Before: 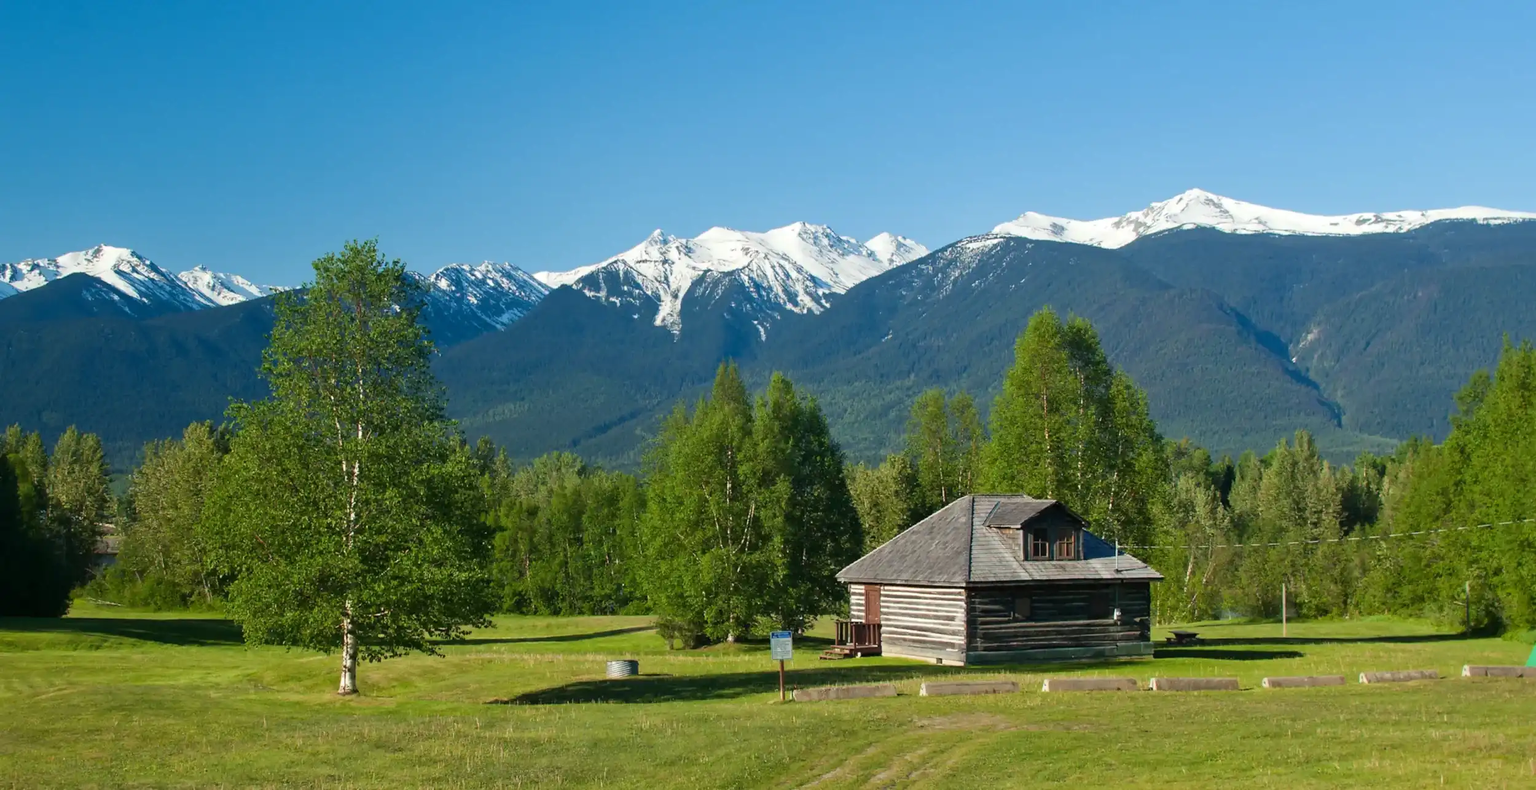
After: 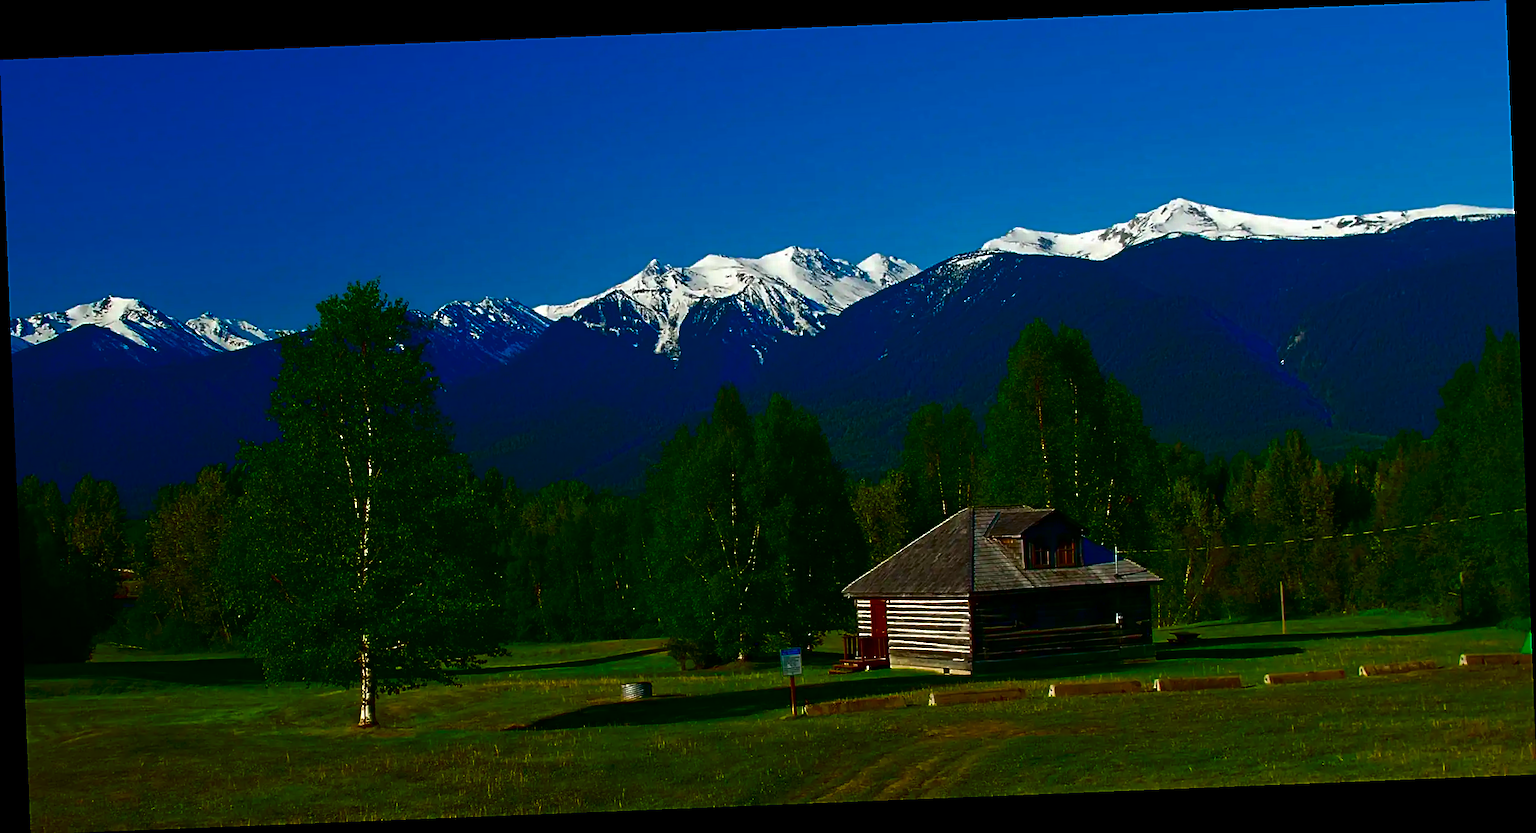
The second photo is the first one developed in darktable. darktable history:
sharpen: on, module defaults
rotate and perspective: rotation -2.29°, automatic cropping off
contrast brightness saturation: brightness -1, saturation 1
